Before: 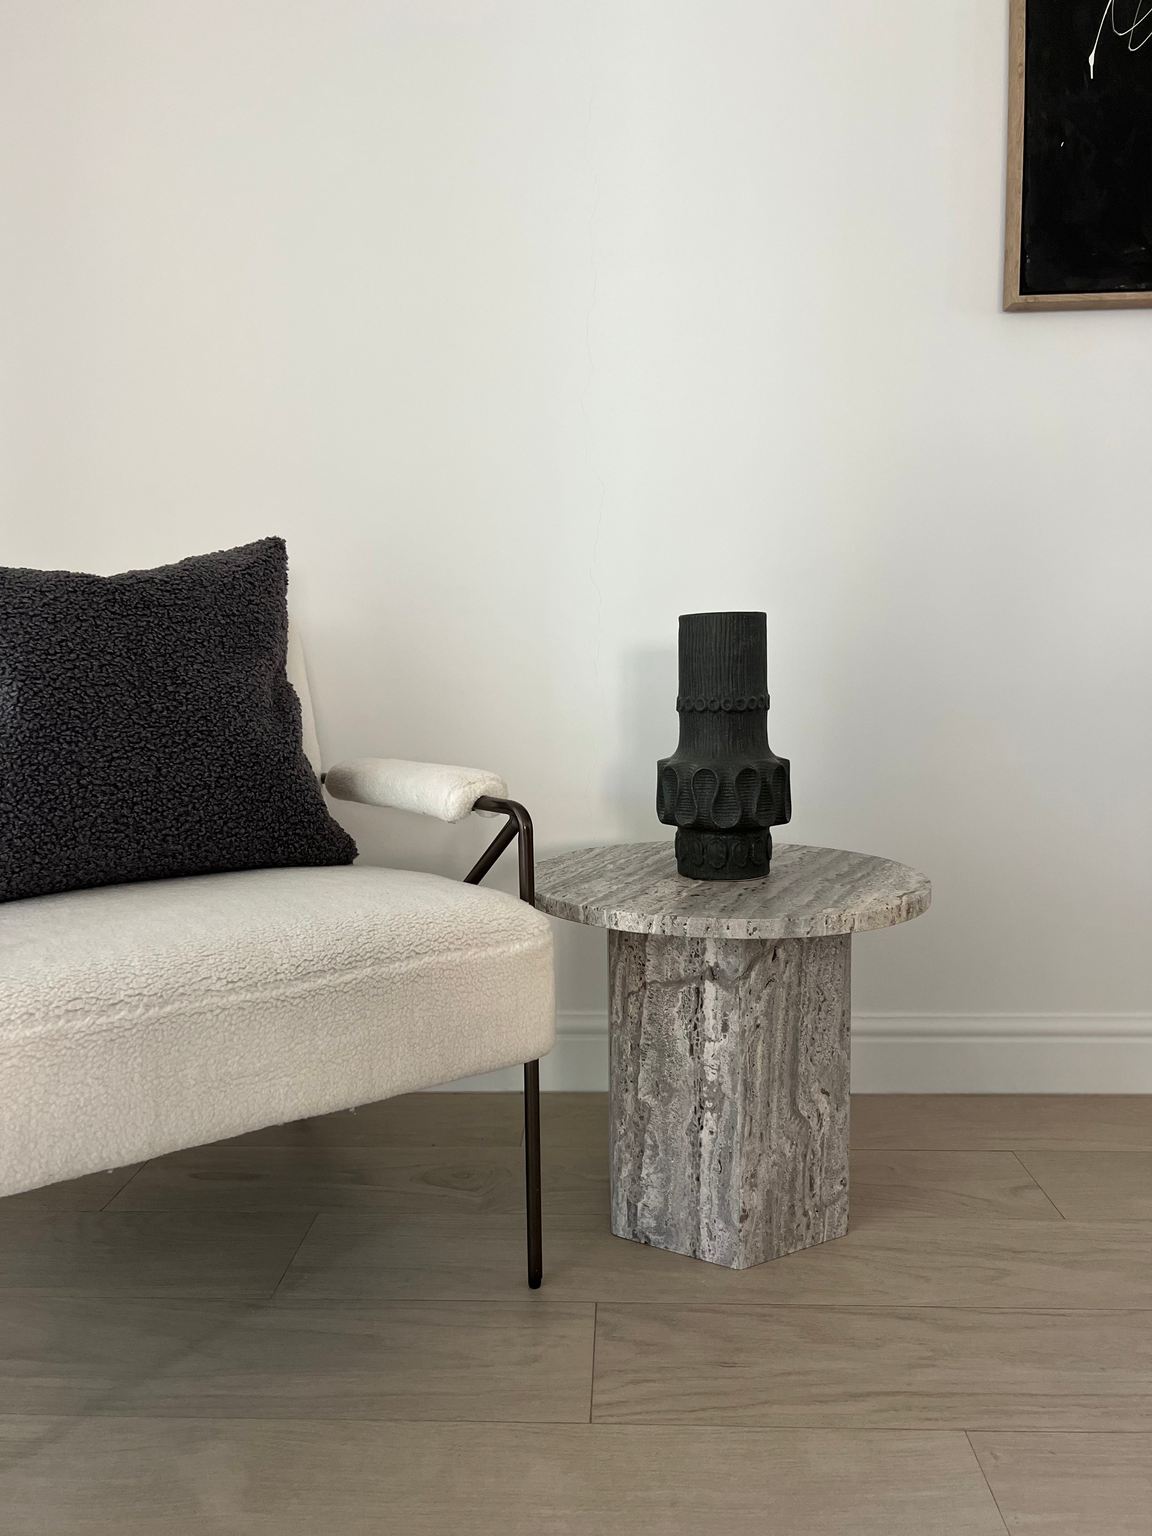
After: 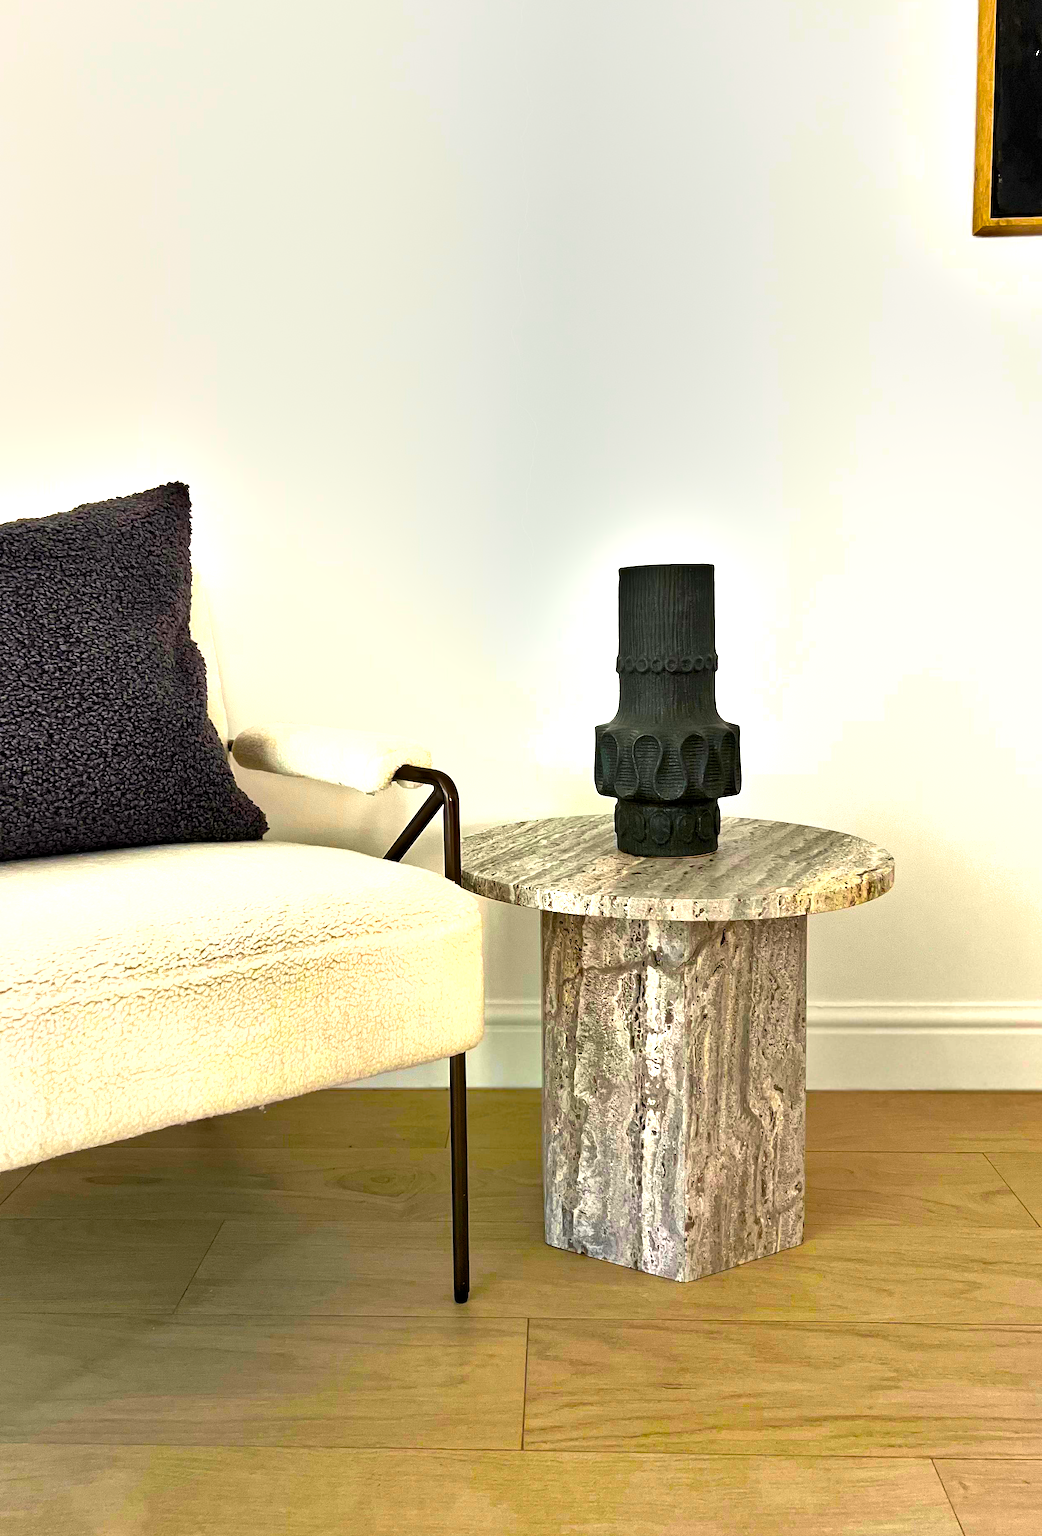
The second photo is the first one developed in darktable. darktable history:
shadows and highlights: shadows 49, highlights -41, soften with gaussian
color balance rgb: linear chroma grading › global chroma 20%, perceptual saturation grading › global saturation 65%, perceptual saturation grading › highlights 50%, perceptual saturation grading › shadows 30%, perceptual brilliance grading › global brilliance 12%, perceptual brilliance grading › highlights 15%, global vibrance 20%
exposure: black level correction 0.001, exposure 0.5 EV, compensate exposure bias true, compensate highlight preservation false
crop: left 9.807%, top 6.259%, right 7.334%, bottom 2.177%
